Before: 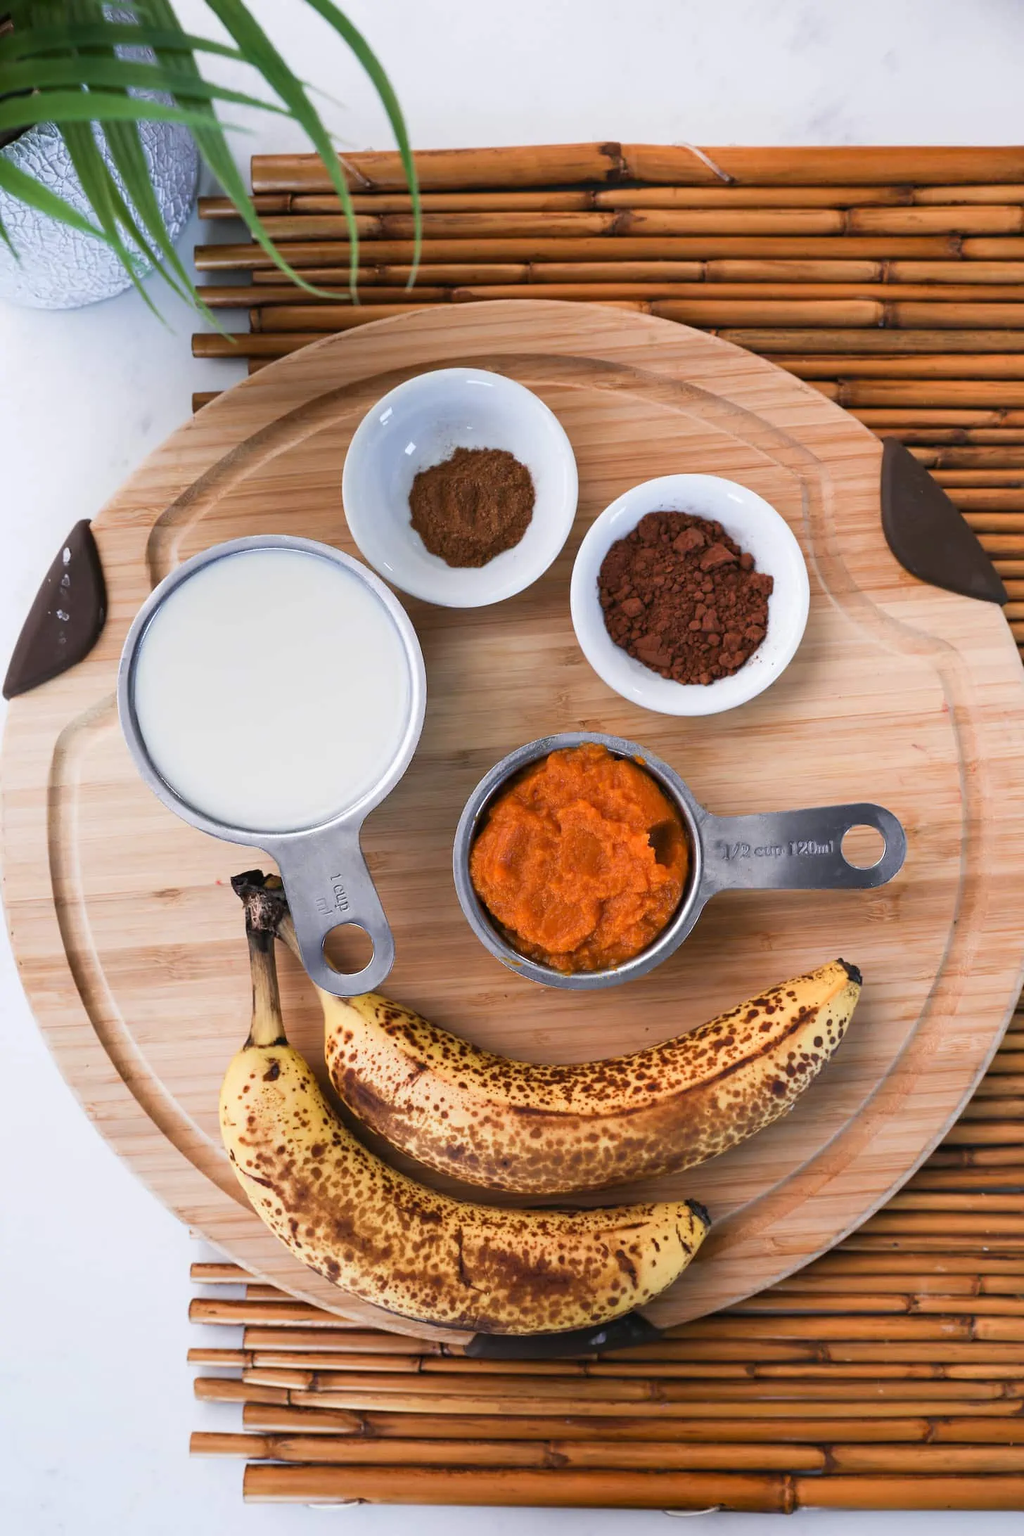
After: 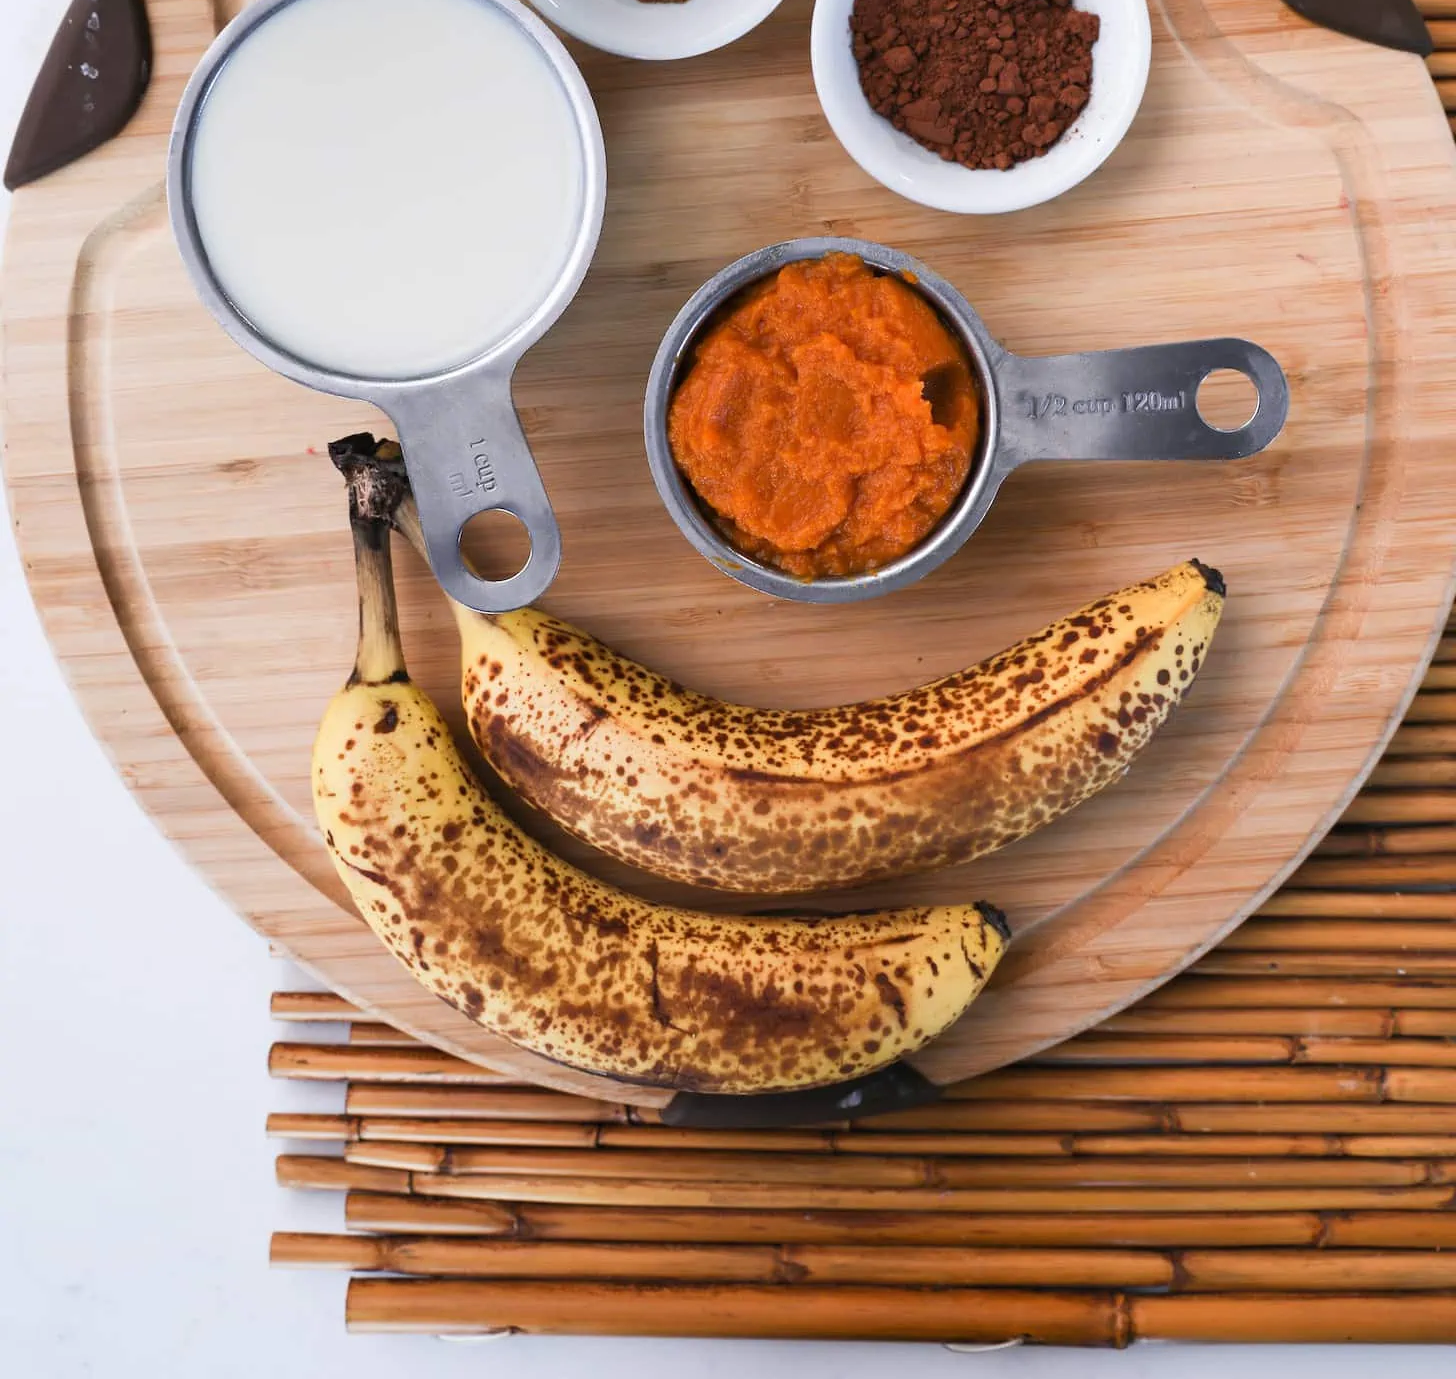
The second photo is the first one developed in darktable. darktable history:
crop and rotate: top 36.815%
exposure: compensate highlight preservation false
